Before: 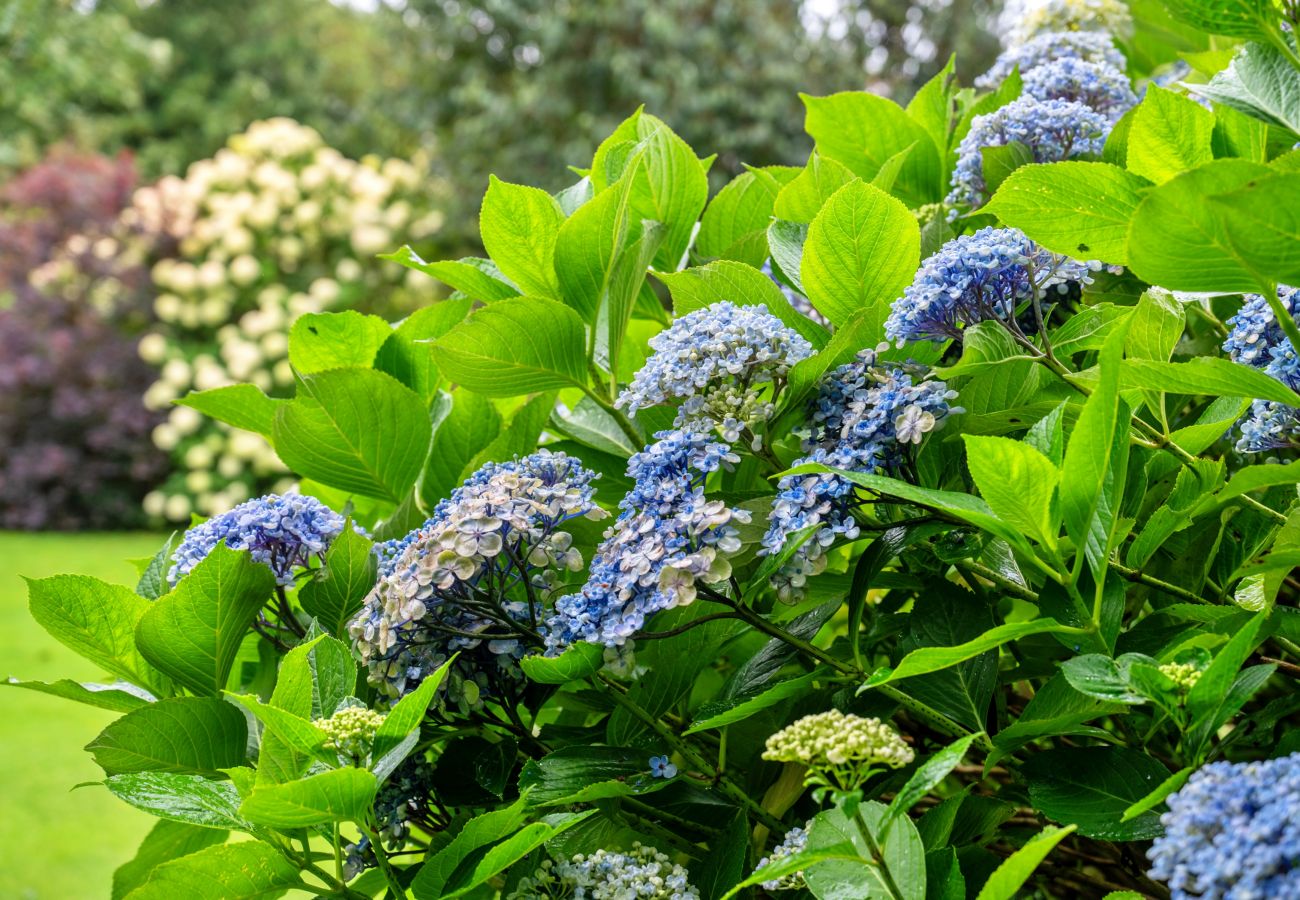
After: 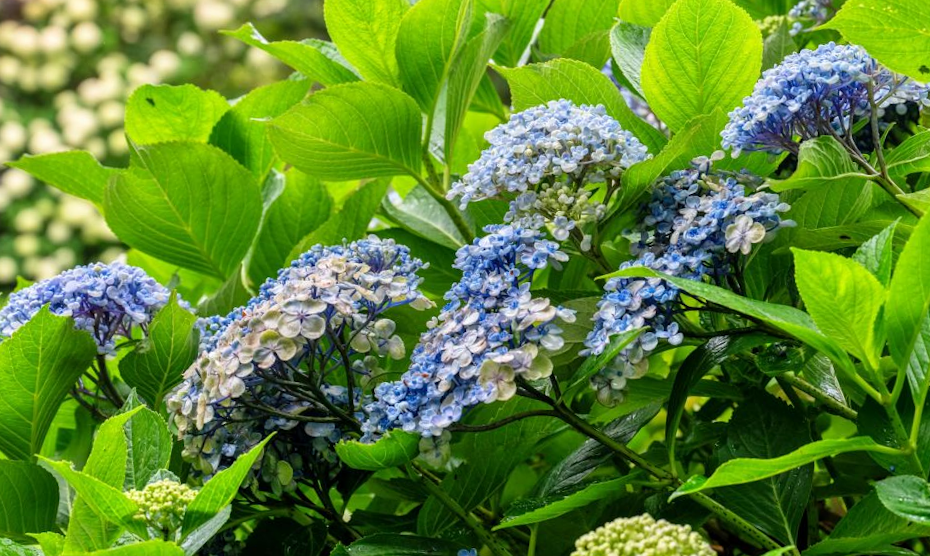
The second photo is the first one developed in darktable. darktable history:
crop and rotate: angle -3.73°, left 9.82%, top 20.603%, right 12.021%, bottom 11.837%
